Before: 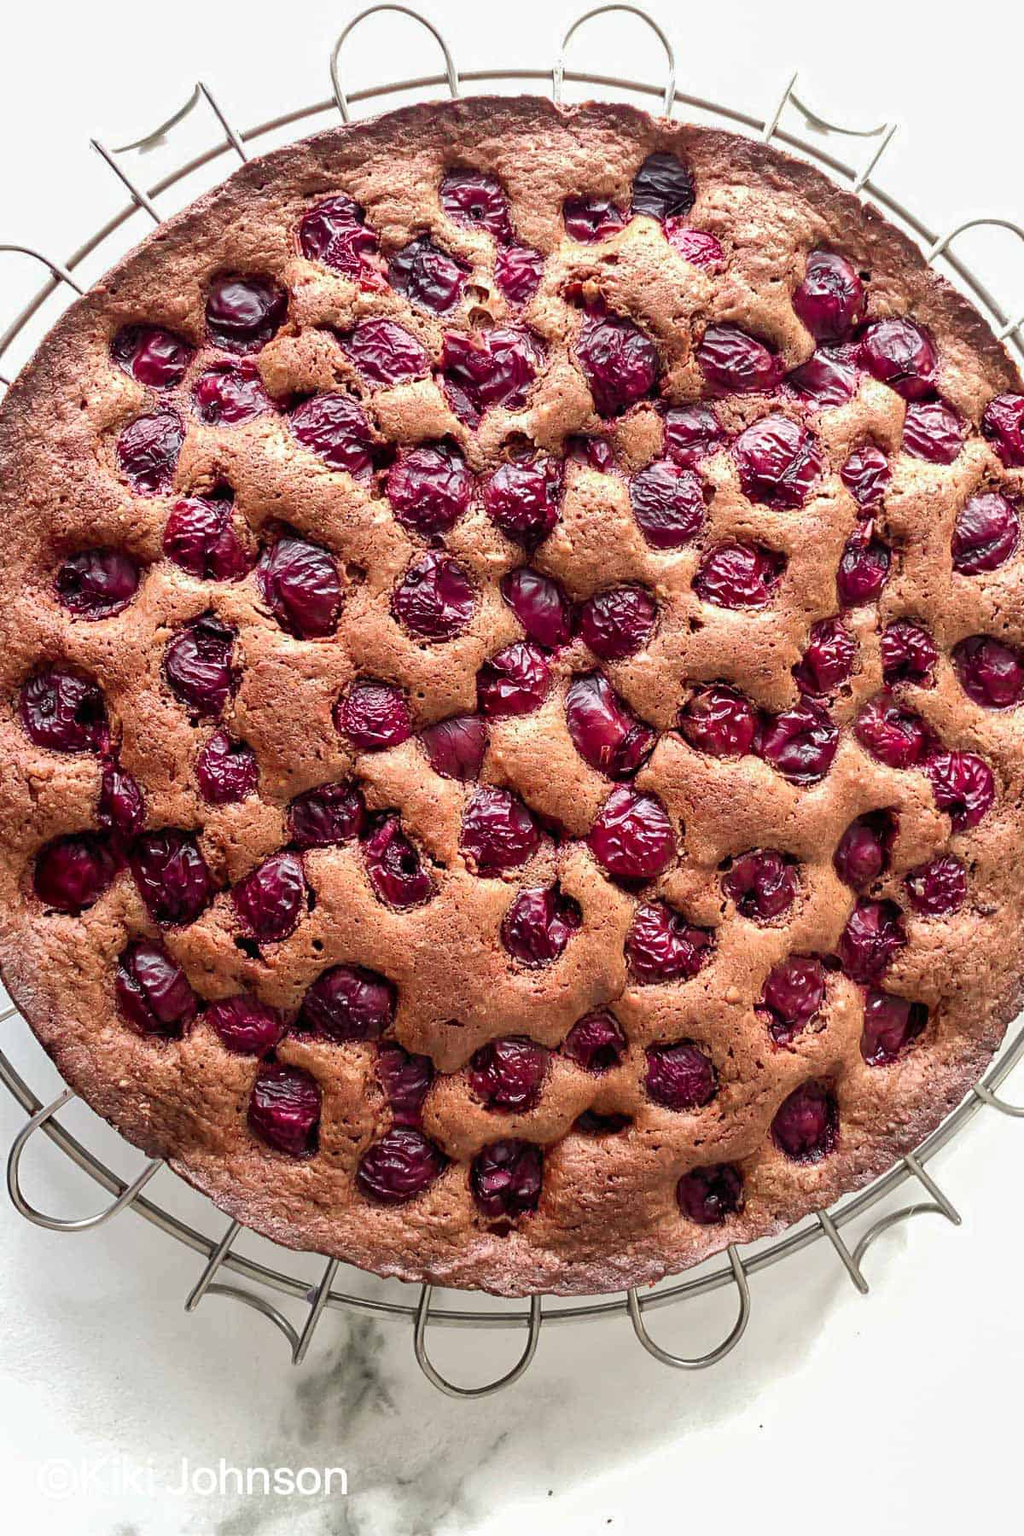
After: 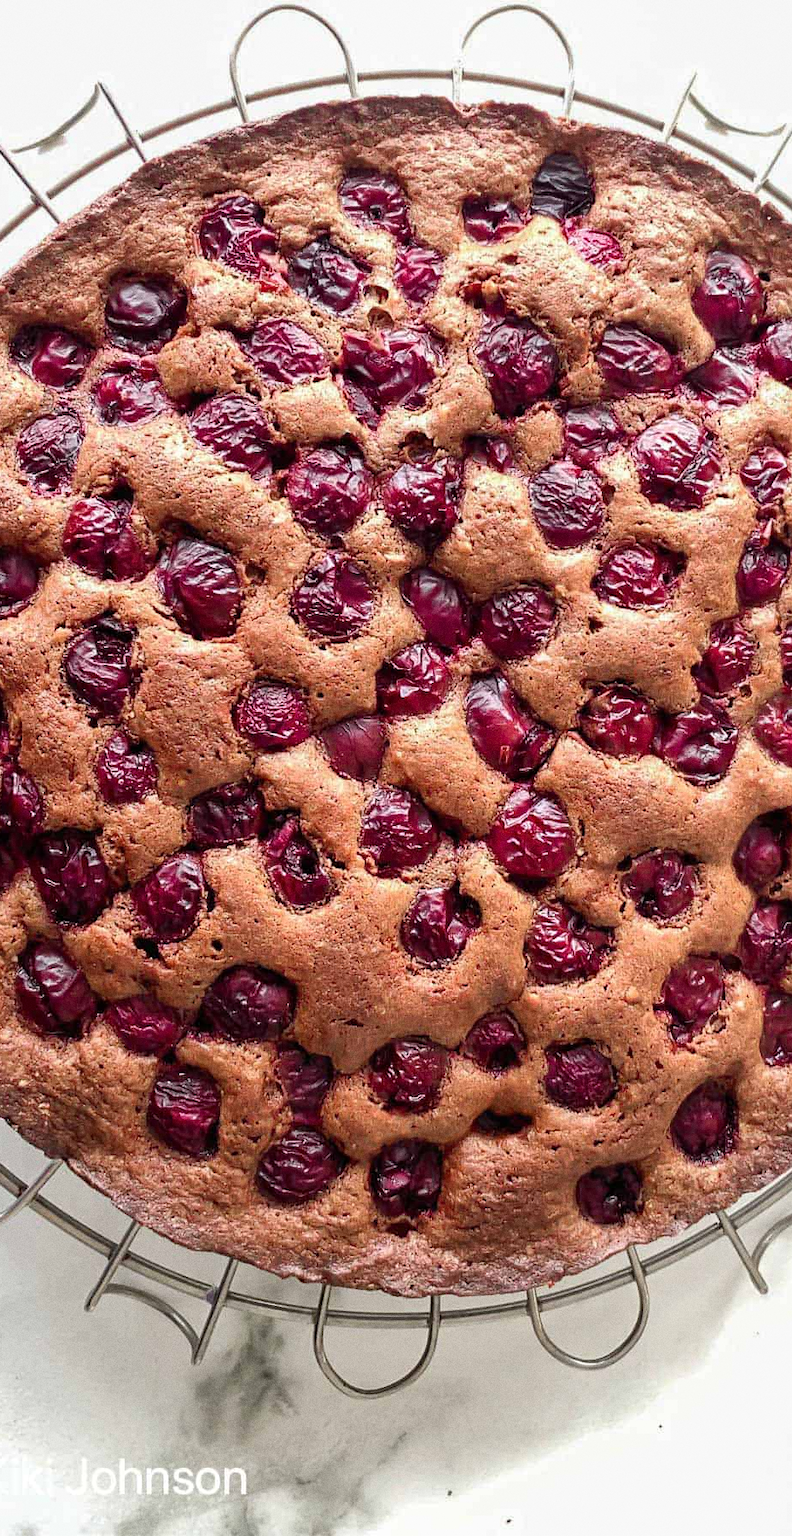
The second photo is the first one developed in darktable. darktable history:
grain: coarseness 0.09 ISO
crop: left 9.88%, right 12.664%
